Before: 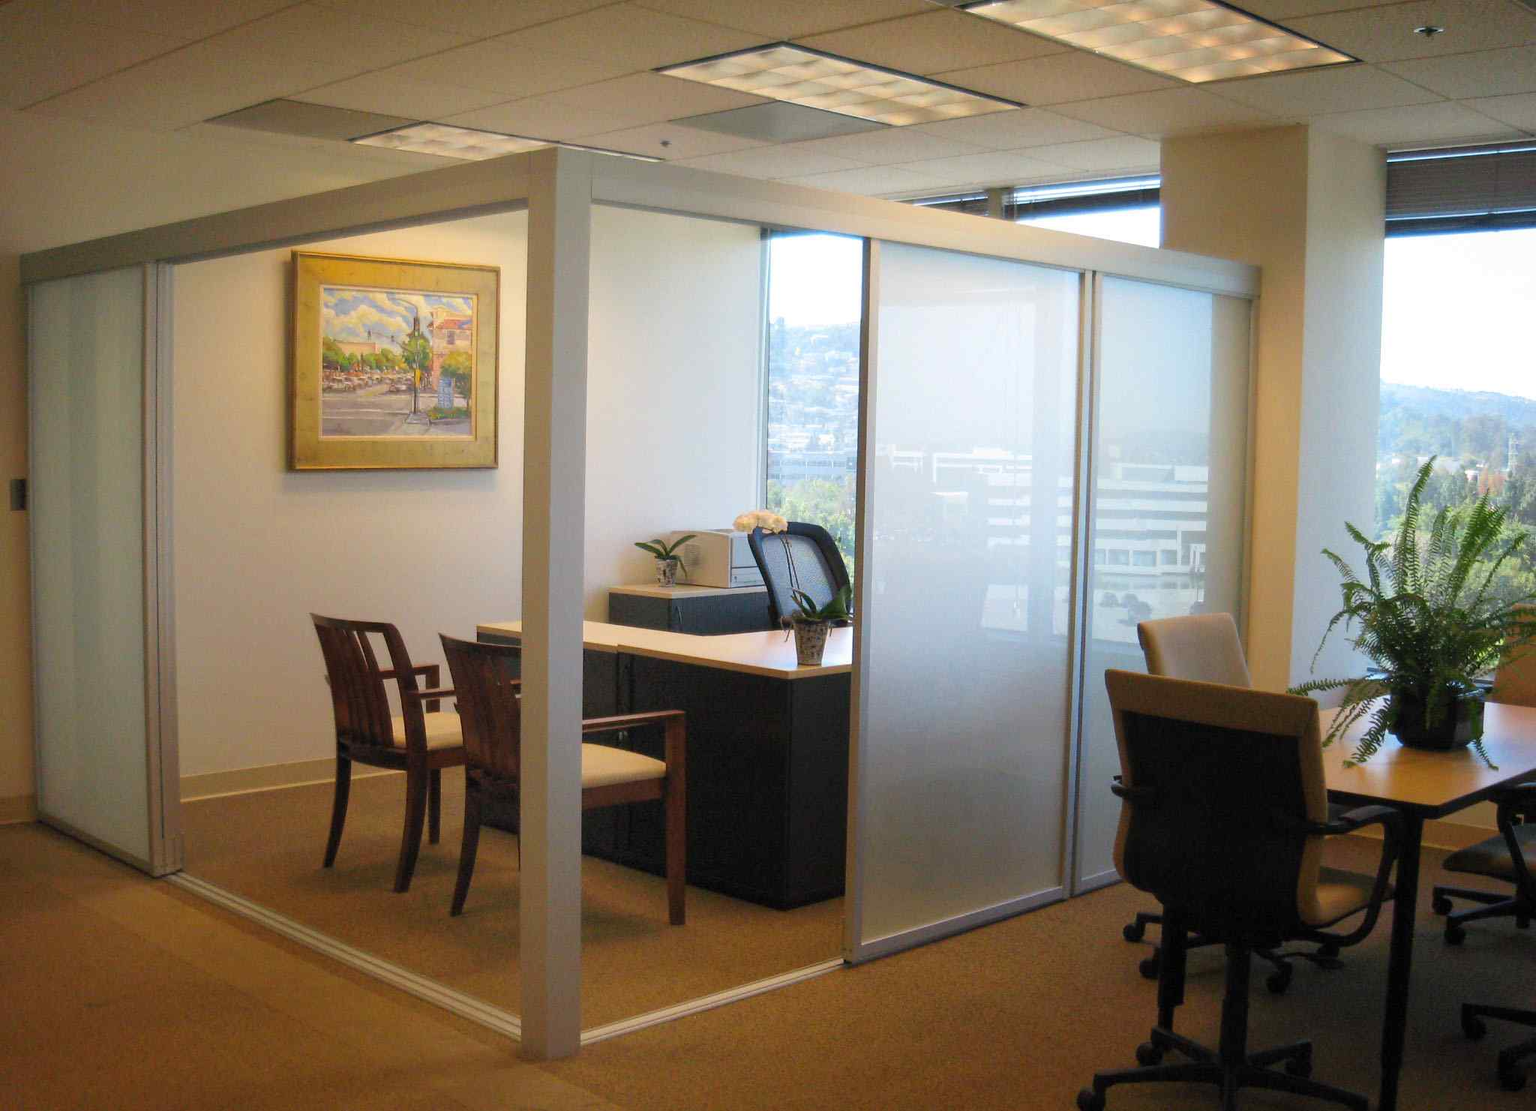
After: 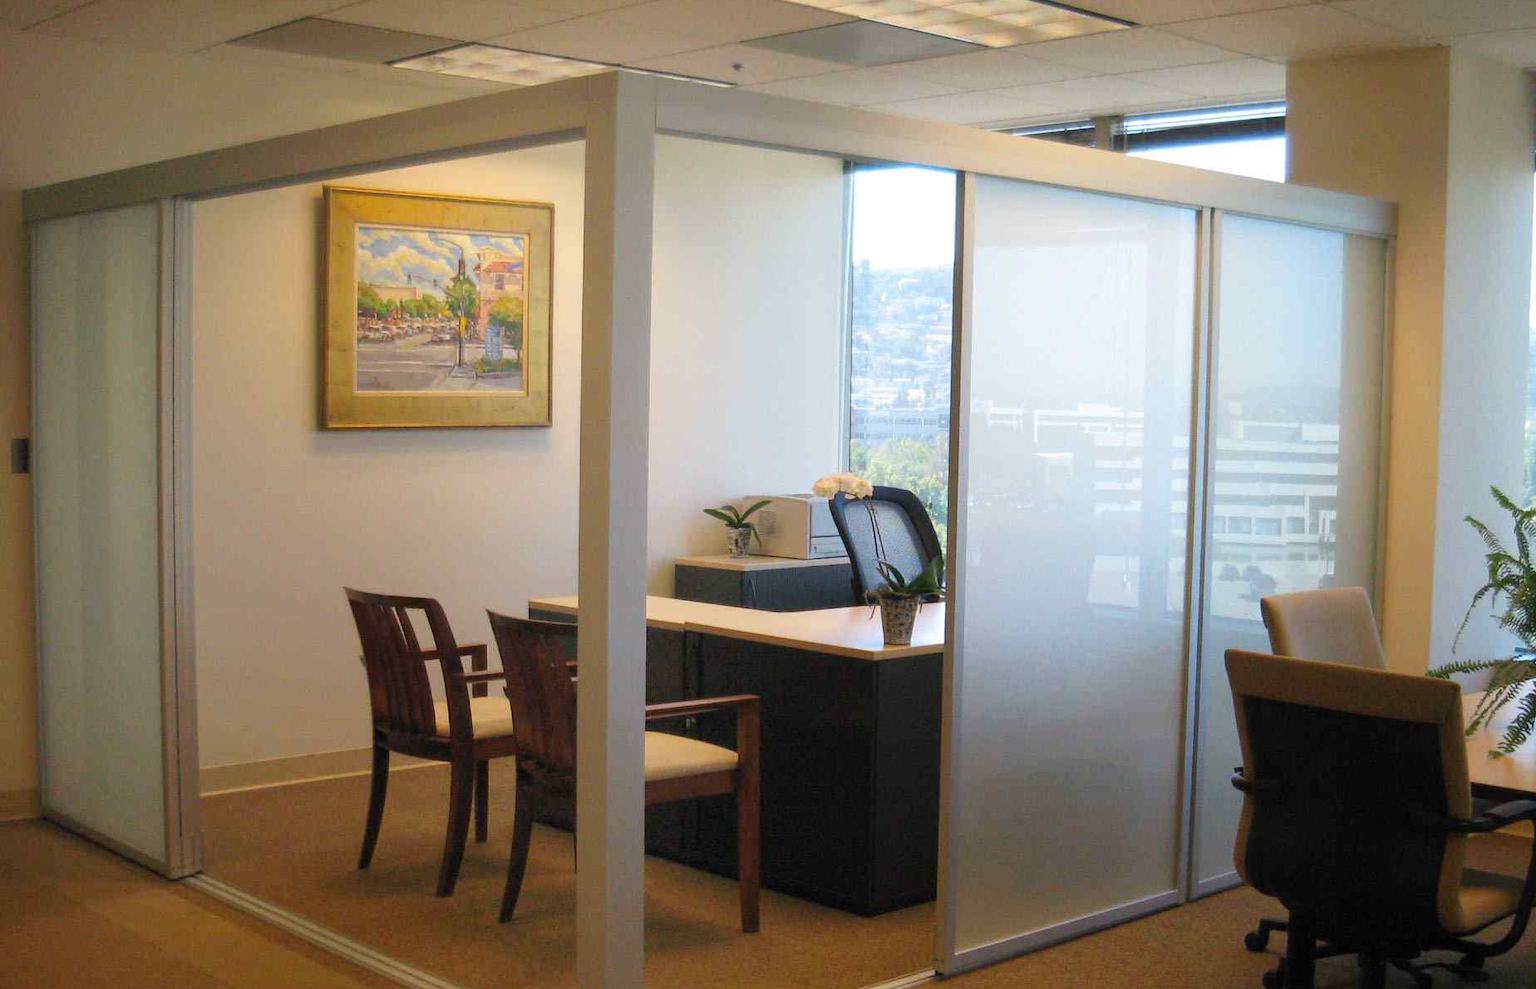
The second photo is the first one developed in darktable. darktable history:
crop: top 7.504%, right 9.732%, bottom 12.087%
exposure: compensate highlight preservation false
